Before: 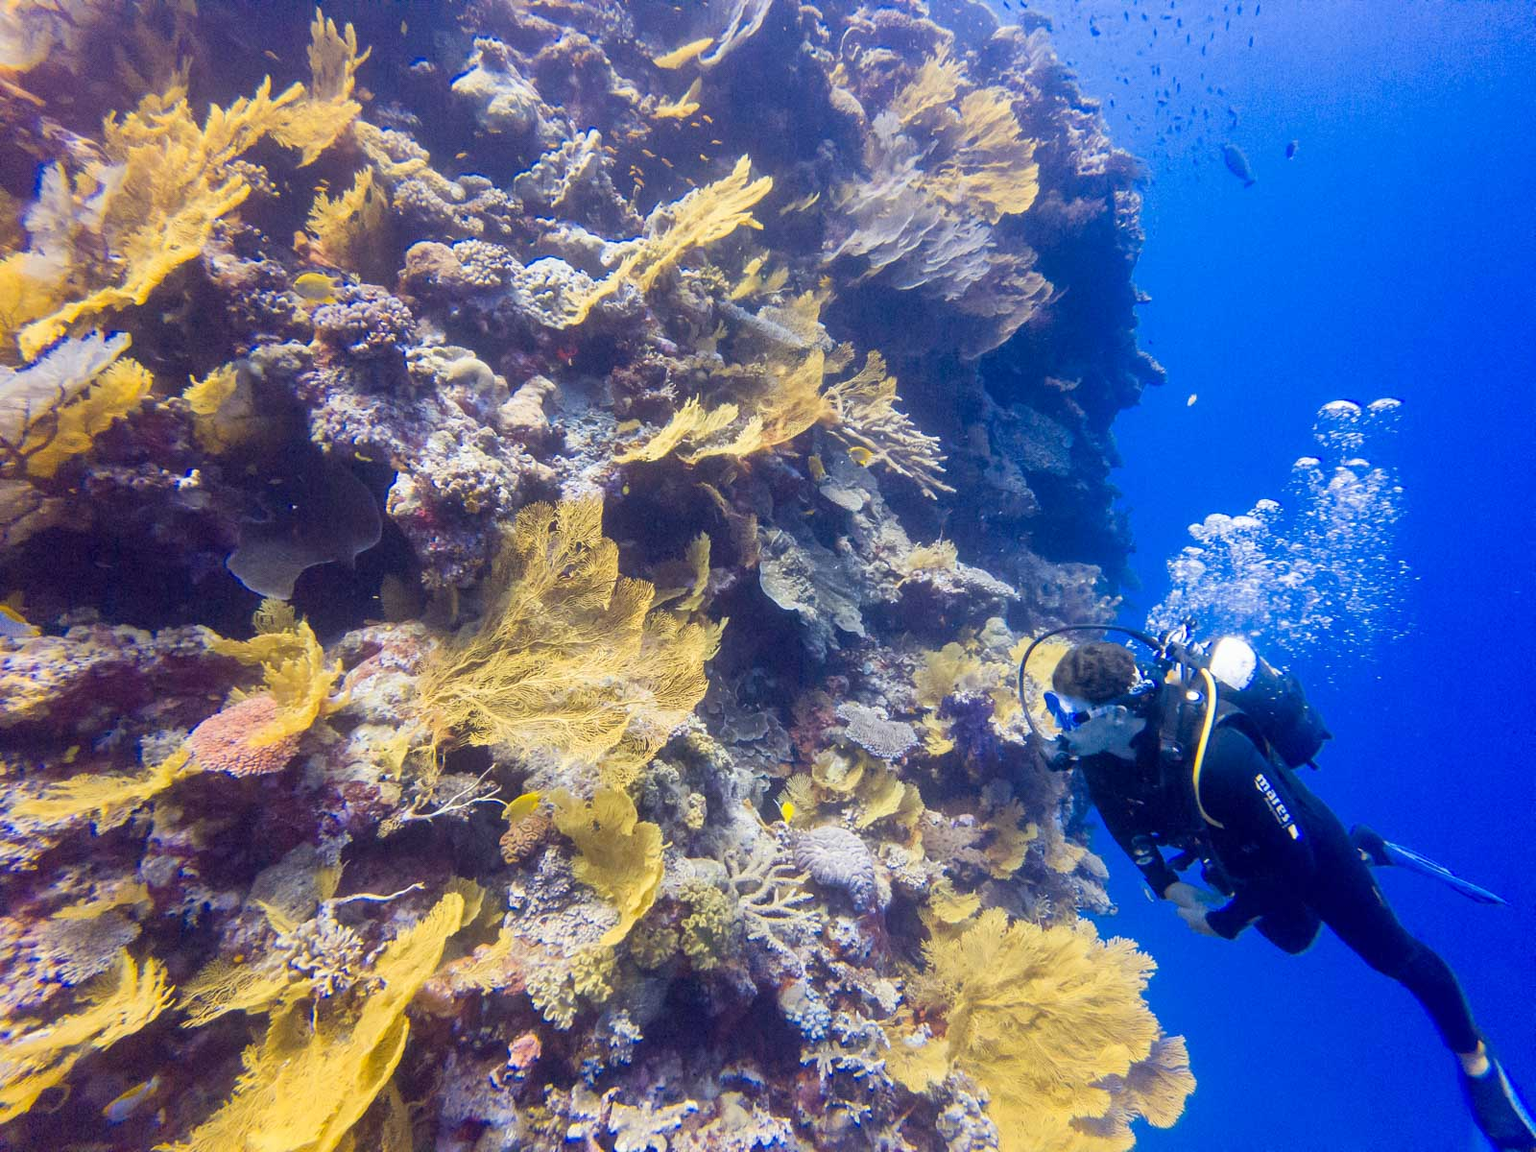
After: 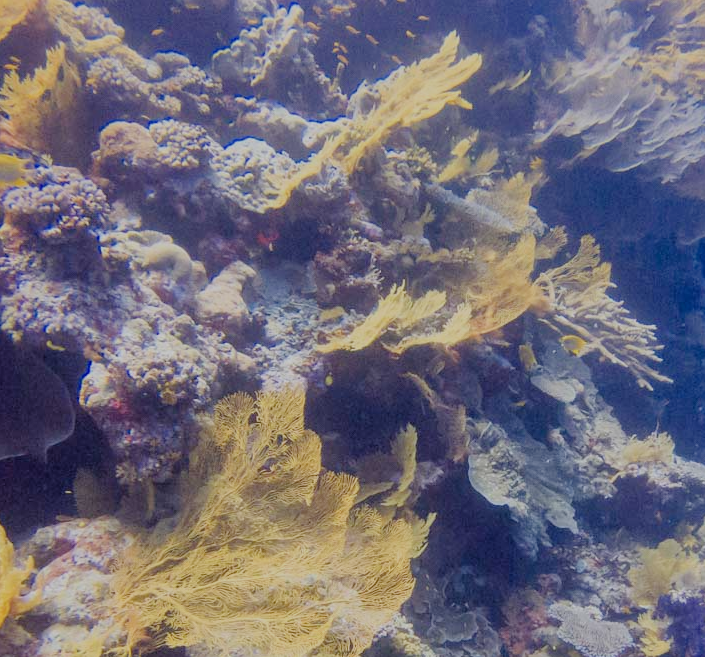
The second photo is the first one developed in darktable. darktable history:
crop: left 20.248%, top 10.86%, right 35.675%, bottom 34.321%
filmic rgb: black relative exposure -6.59 EV, white relative exposure 4.71 EV, hardness 3.13, contrast 0.805
